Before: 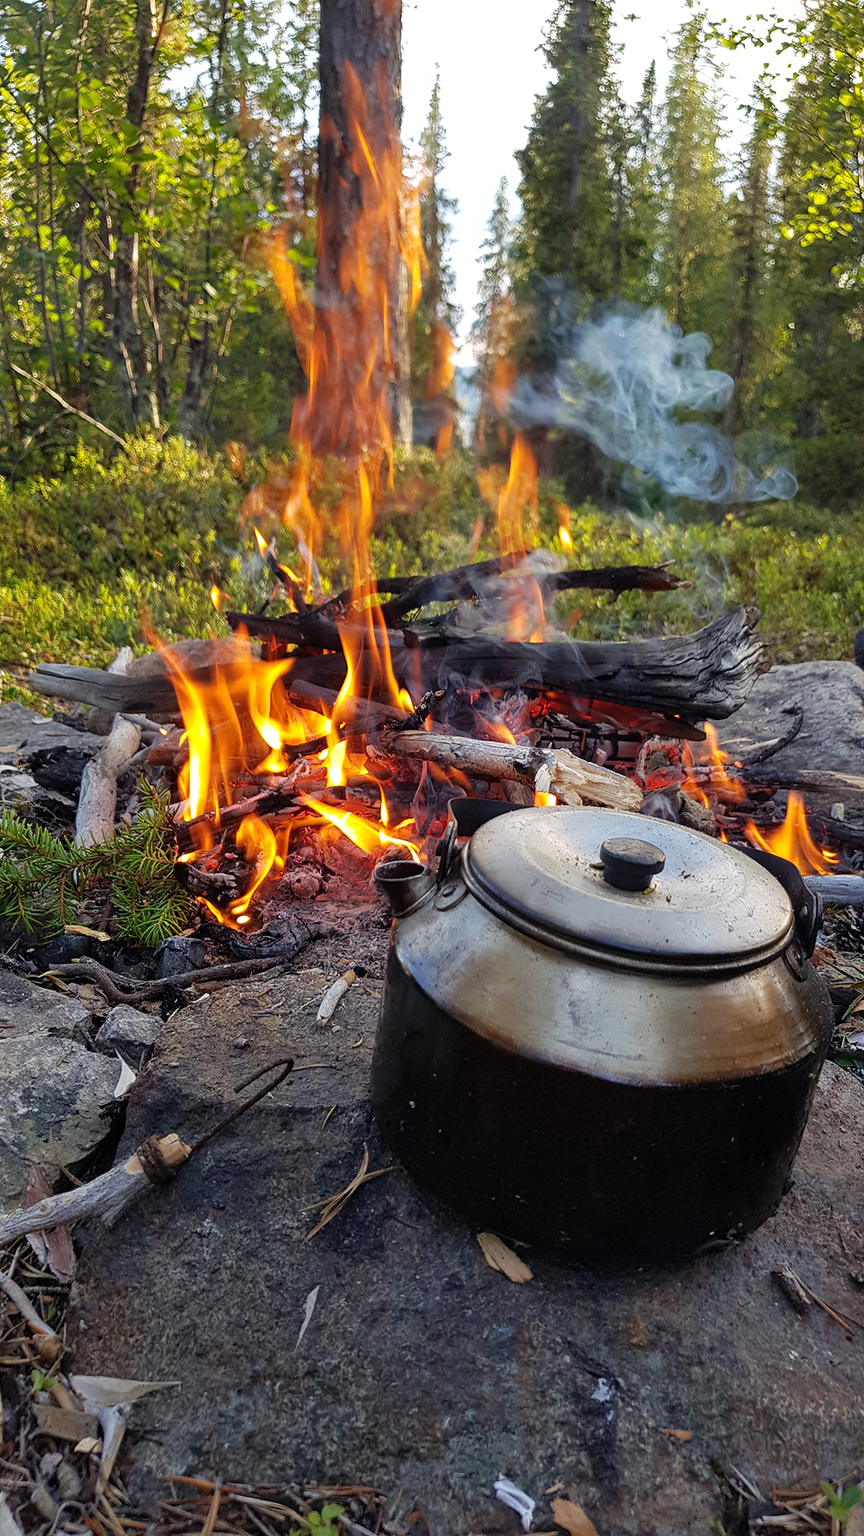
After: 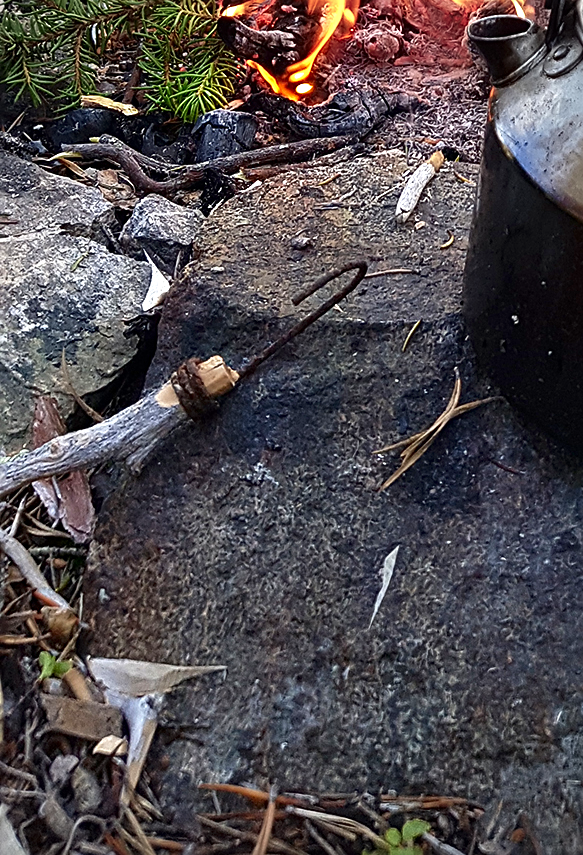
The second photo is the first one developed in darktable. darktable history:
exposure: exposure 1 EV, compensate highlight preservation false
sharpen: on, module defaults
contrast brightness saturation: contrast 0.068, brightness -0.132, saturation 0.064
crop and rotate: top 55.27%, right 45.986%, bottom 0.162%
vignetting: on, module defaults
